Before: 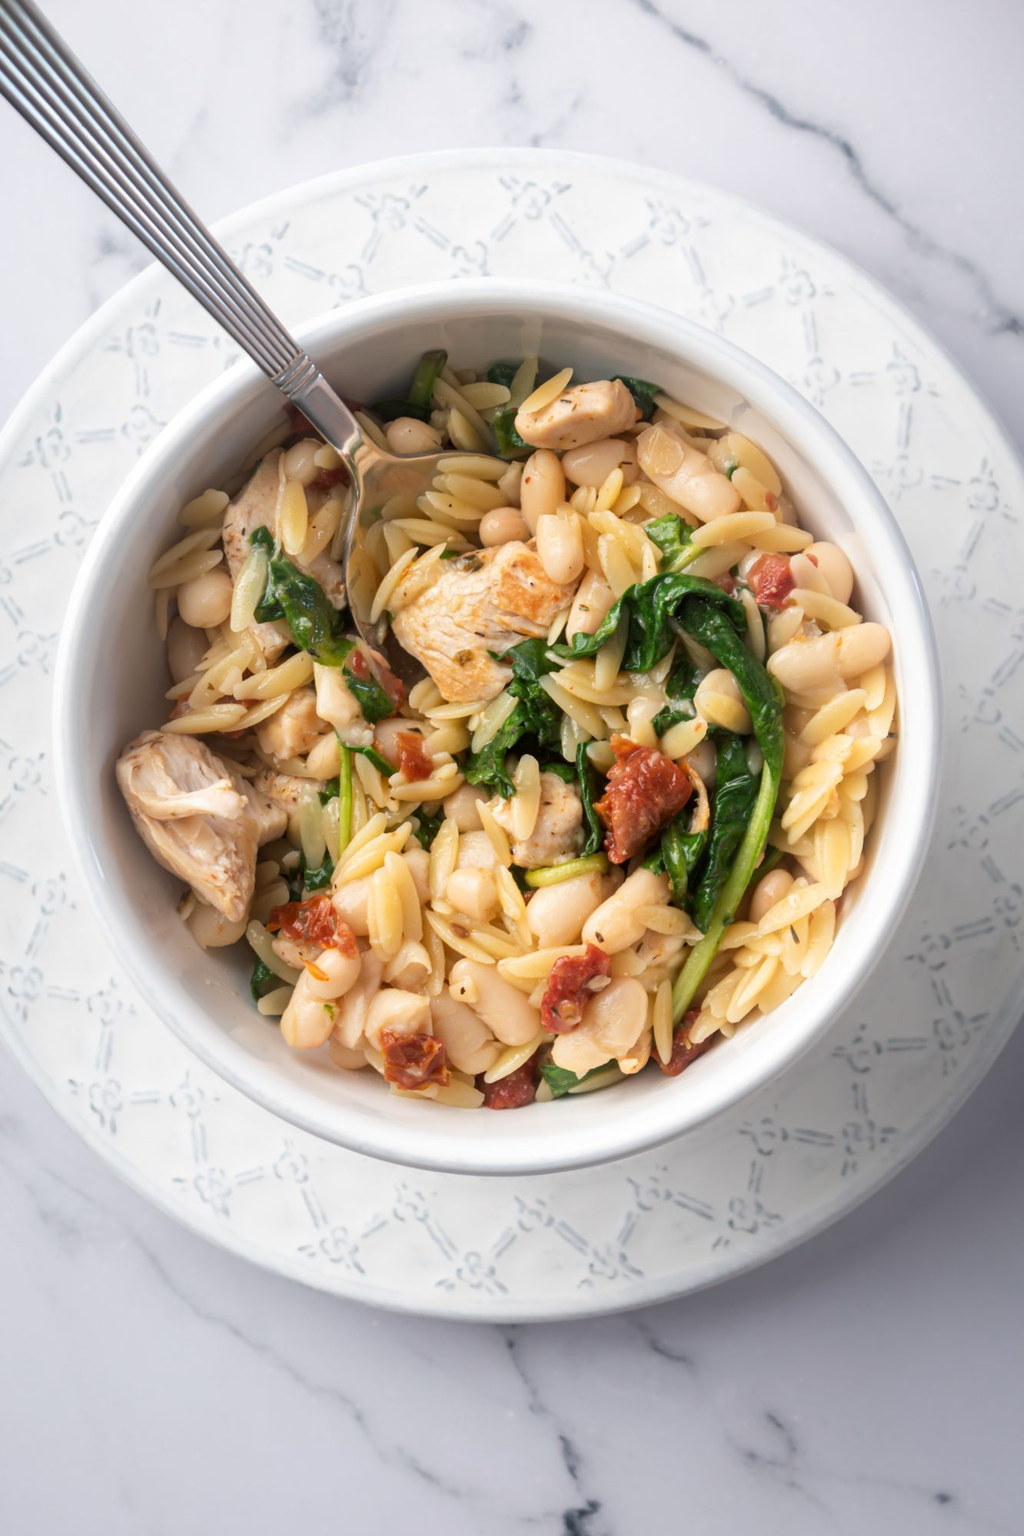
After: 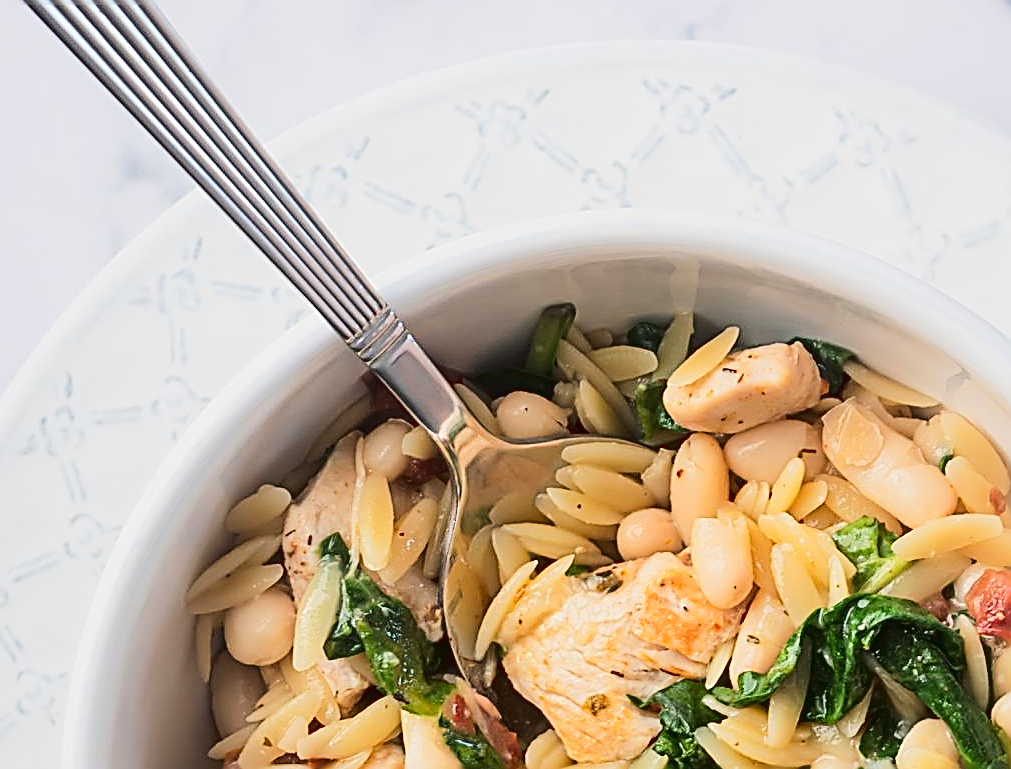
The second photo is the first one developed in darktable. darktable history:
sharpen: amount 1.863
crop: left 0.537%, top 7.641%, right 23.601%, bottom 53.863%
tone curve: curves: ch0 [(0, 0.03) (0.113, 0.087) (0.207, 0.184) (0.515, 0.612) (0.712, 0.793) (1, 0.946)]; ch1 [(0, 0) (0.172, 0.123) (0.317, 0.279) (0.414, 0.382) (0.476, 0.479) (0.505, 0.498) (0.534, 0.534) (0.621, 0.65) (0.709, 0.764) (1, 1)]; ch2 [(0, 0) (0.411, 0.424) (0.505, 0.505) (0.521, 0.524) (0.537, 0.57) (0.65, 0.699) (1, 1)], color space Lab, linked channels, preserve colors none
